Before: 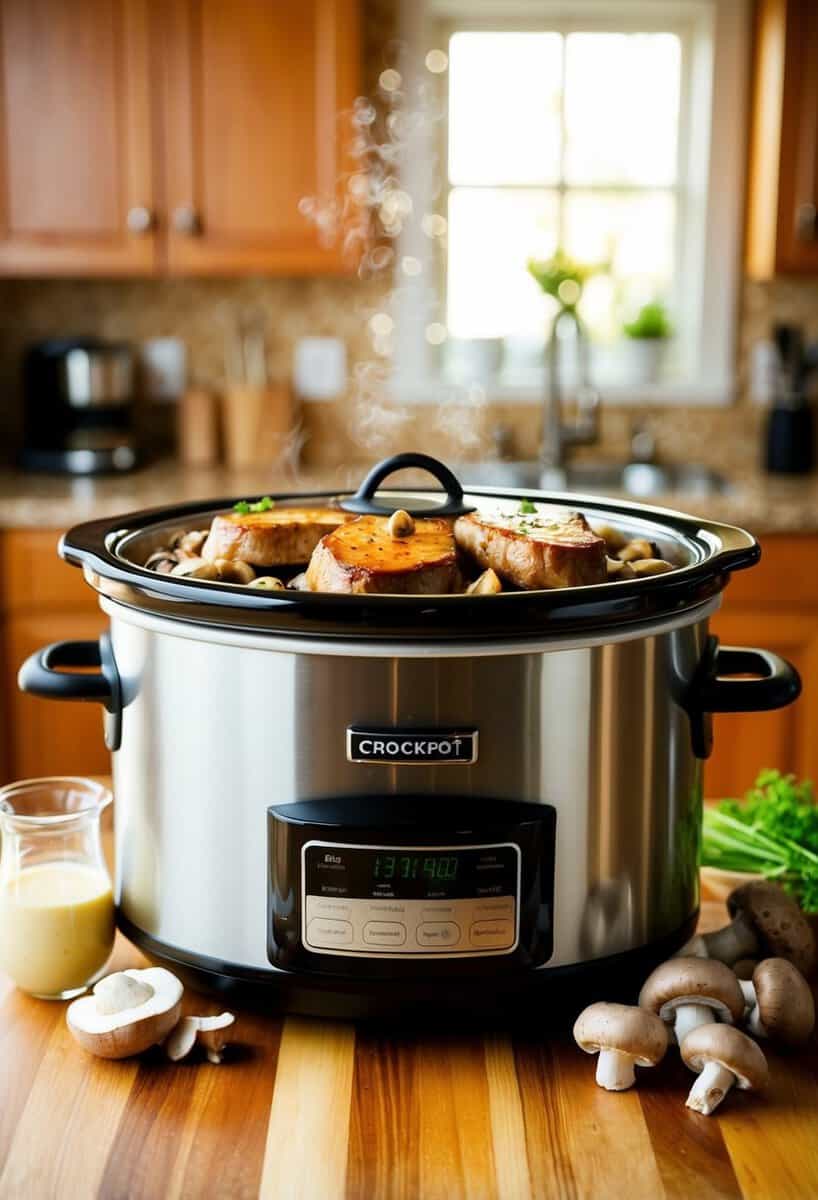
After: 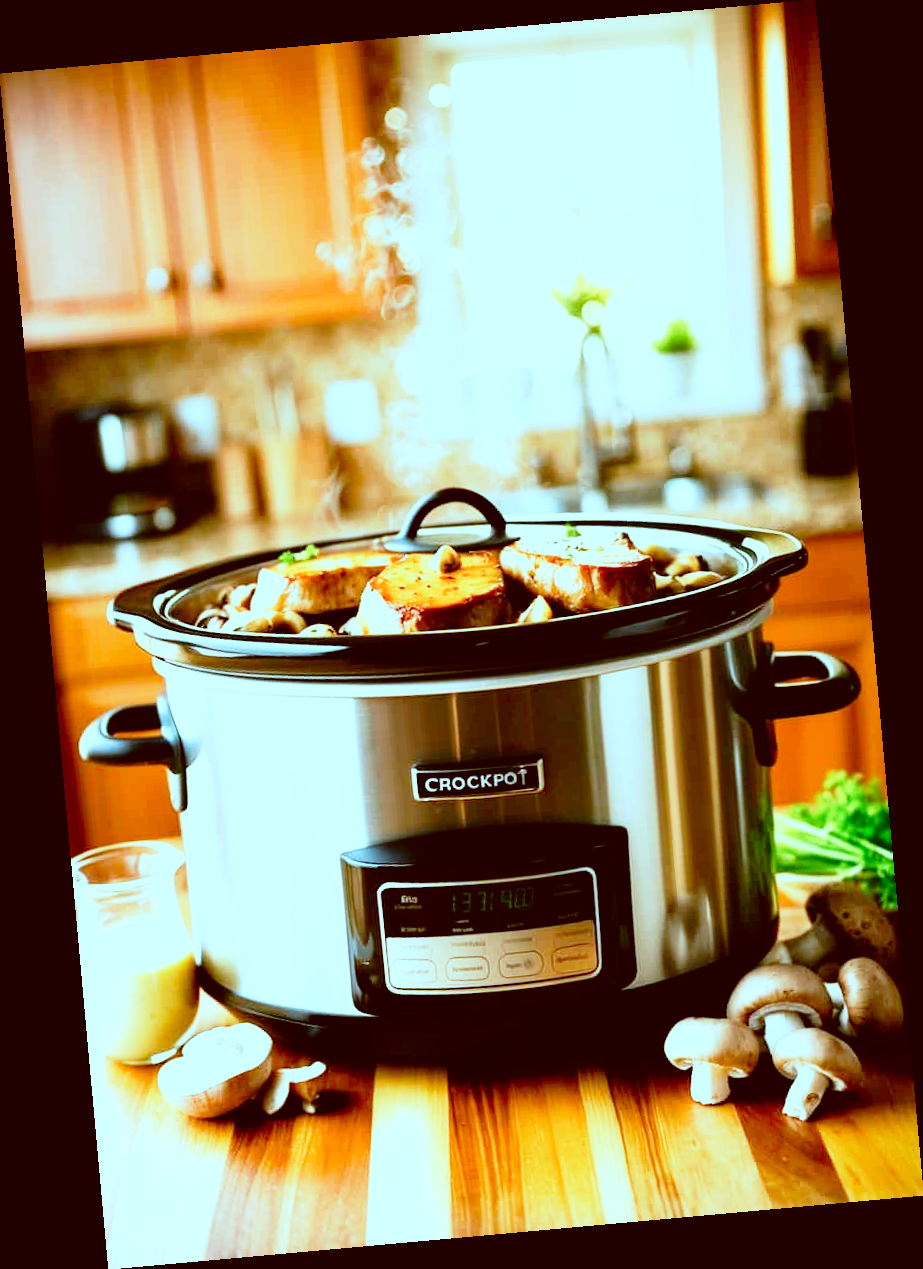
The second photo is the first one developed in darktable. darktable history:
base curve: curves: ch0 [(0, 0) (0.012, 0.01) (0.073, 0.168) (0.31, 0.711) (0.645, 0.957) (1, 1)], preserve colors none
rotate and perspective: rotation -5.2°, automatic cropping off
color correction: highlights a* -14.62, highlights b* -16.22, shadows a* 10.12, shadows b* 29.4
